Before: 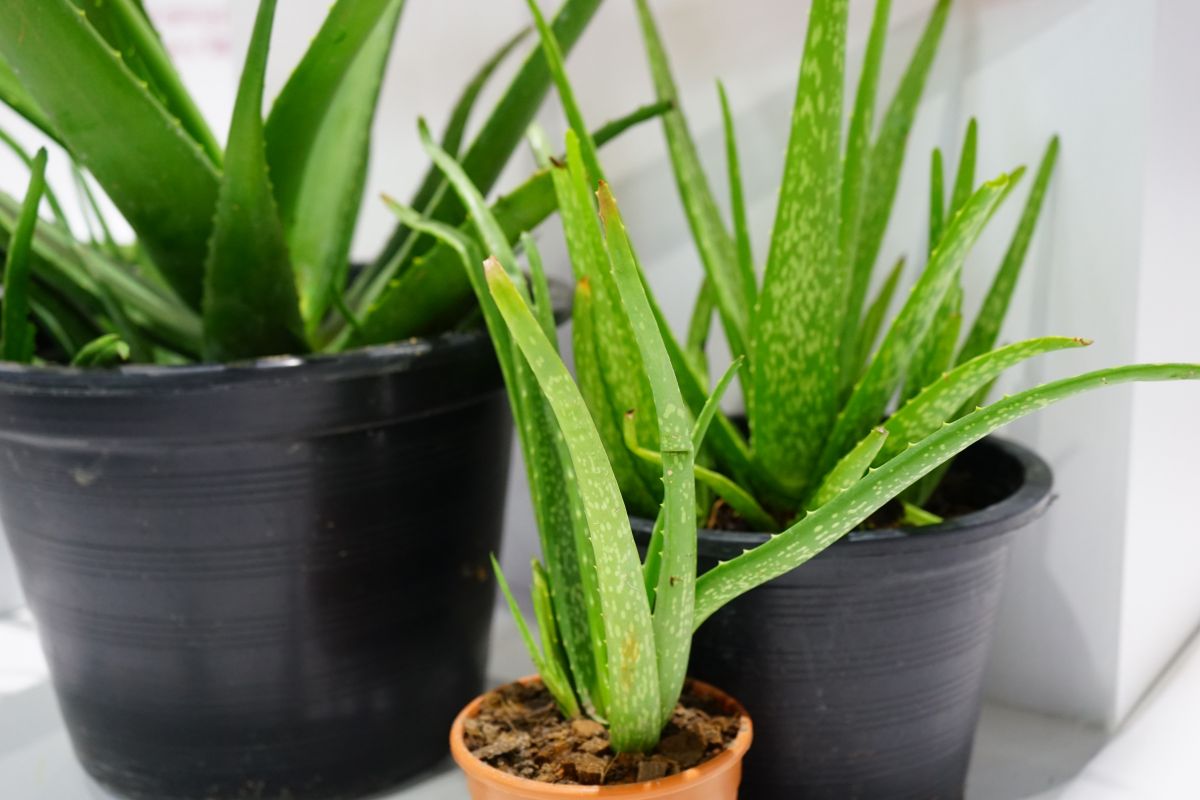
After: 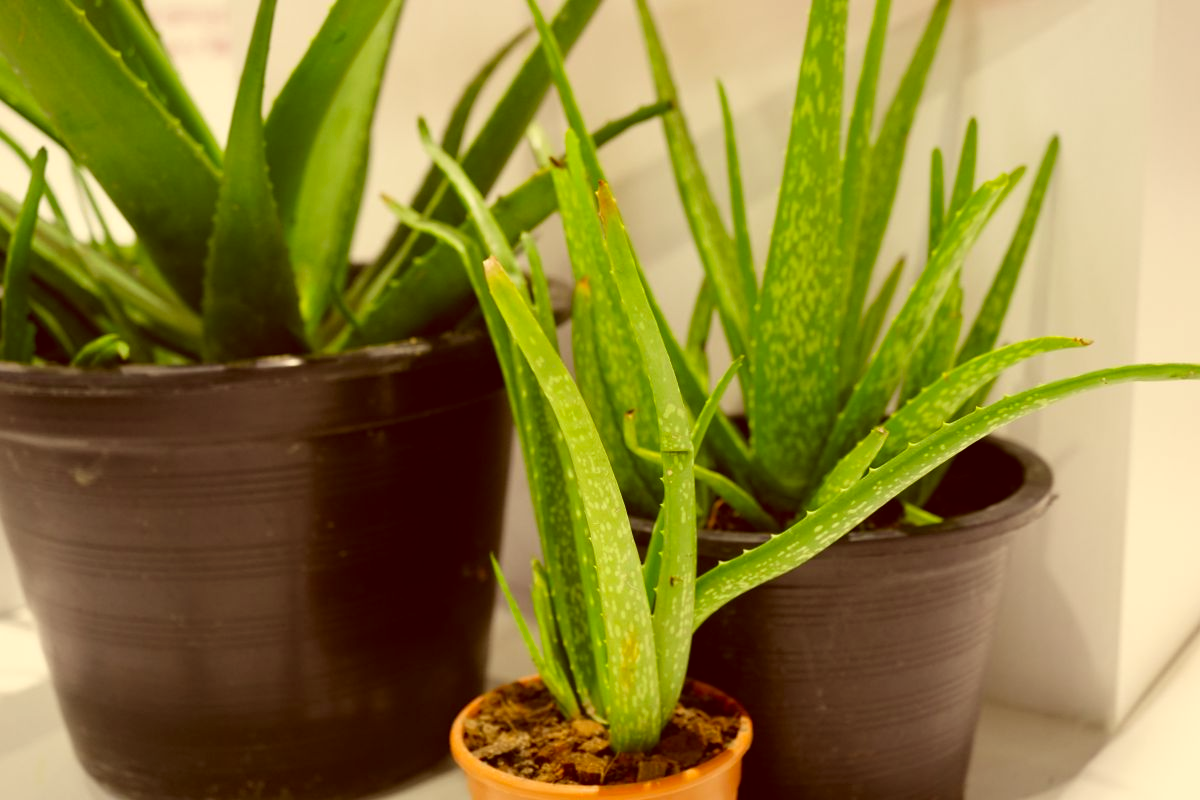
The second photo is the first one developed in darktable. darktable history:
color correction: highlights a* 1.12, highlights b* 24.32, shadows a* 16.36, shadows b* 24.47
